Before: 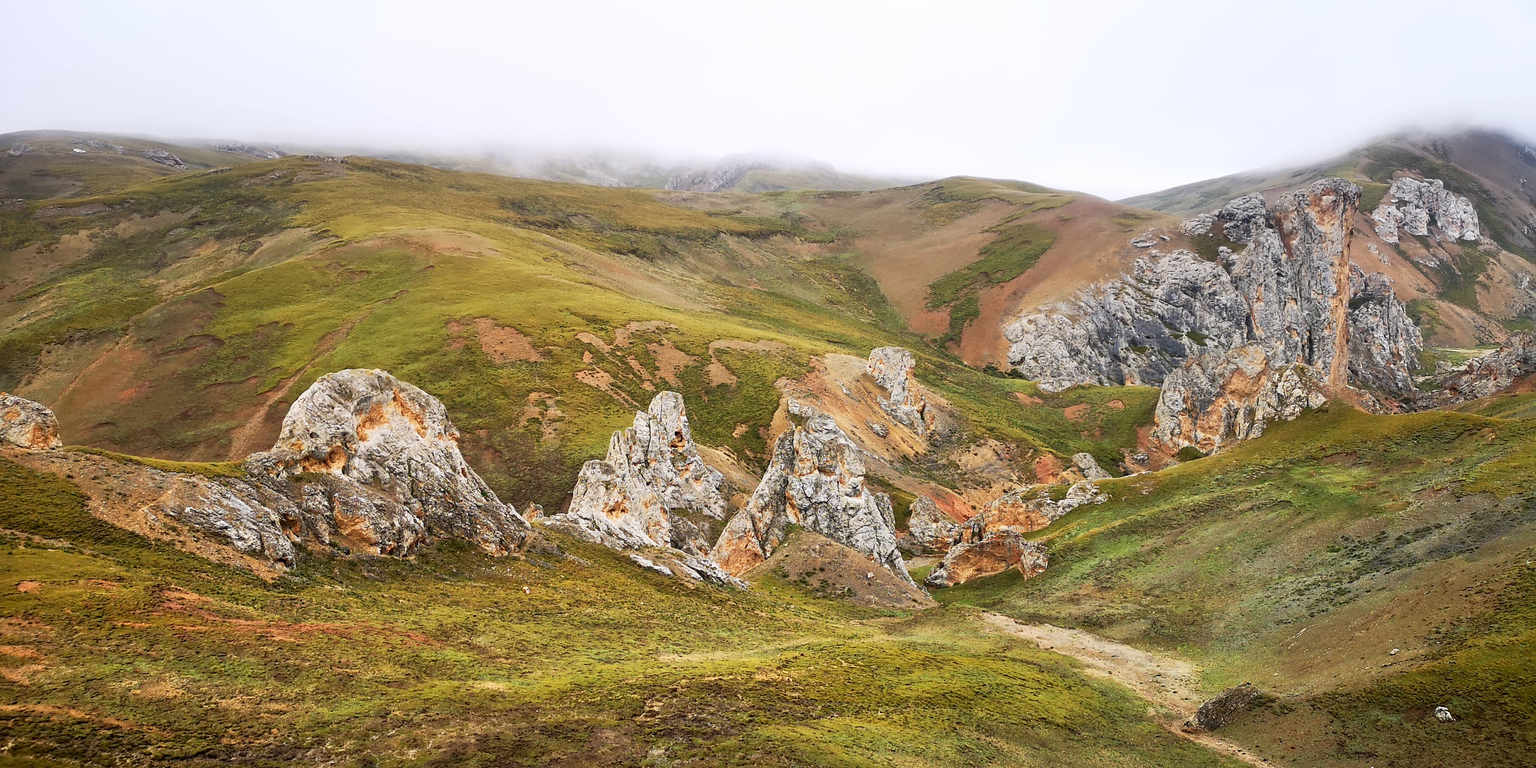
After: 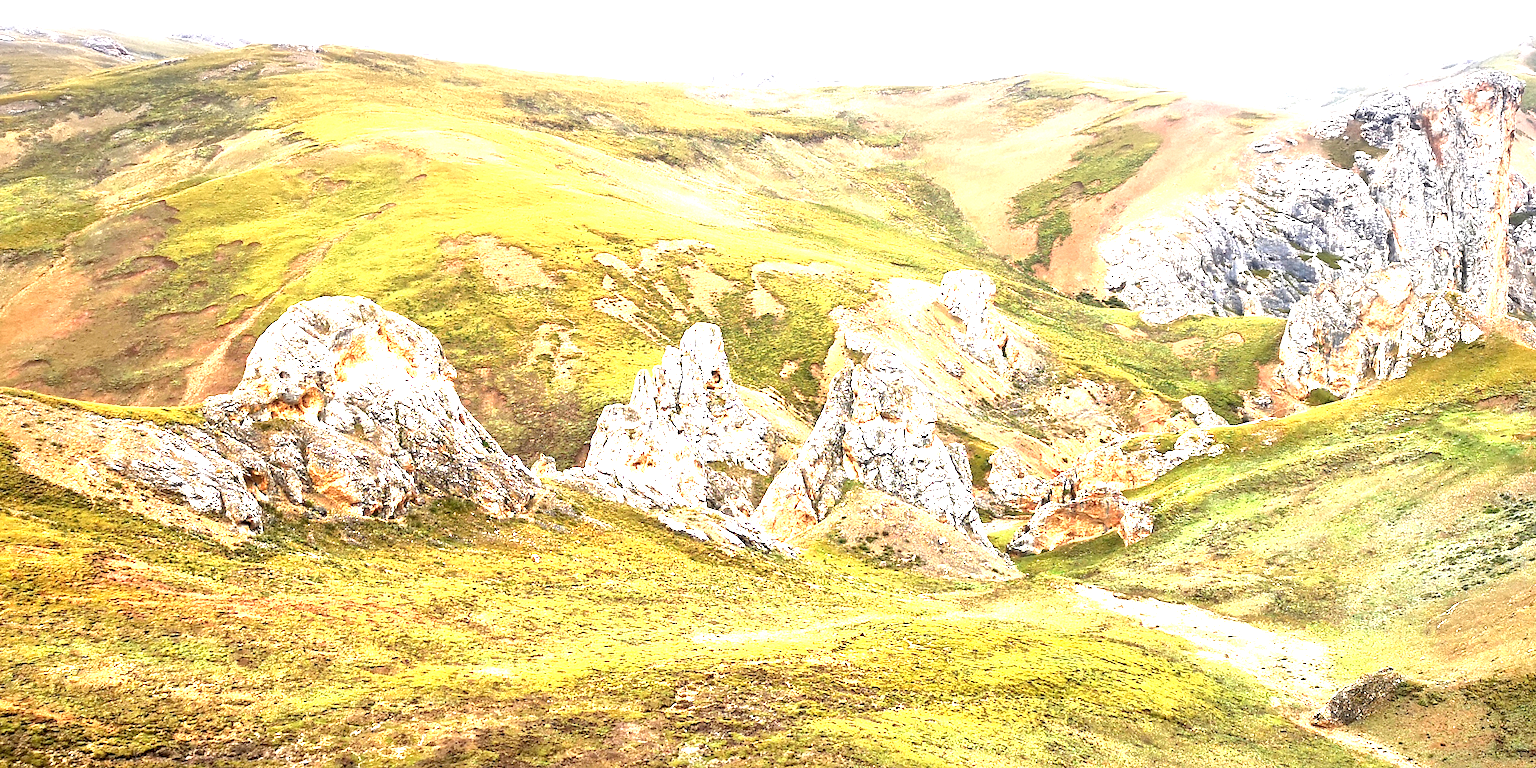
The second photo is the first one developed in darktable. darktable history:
exposure: exposure 2.003 EV, compensate highlight preservation false
crop and rotate: left 4.842%, top 15.51%, right 10.668%
local contrast: mode bilateral grid, contrast 25, coarseness 50, detail 123%, midtone range 0.2
